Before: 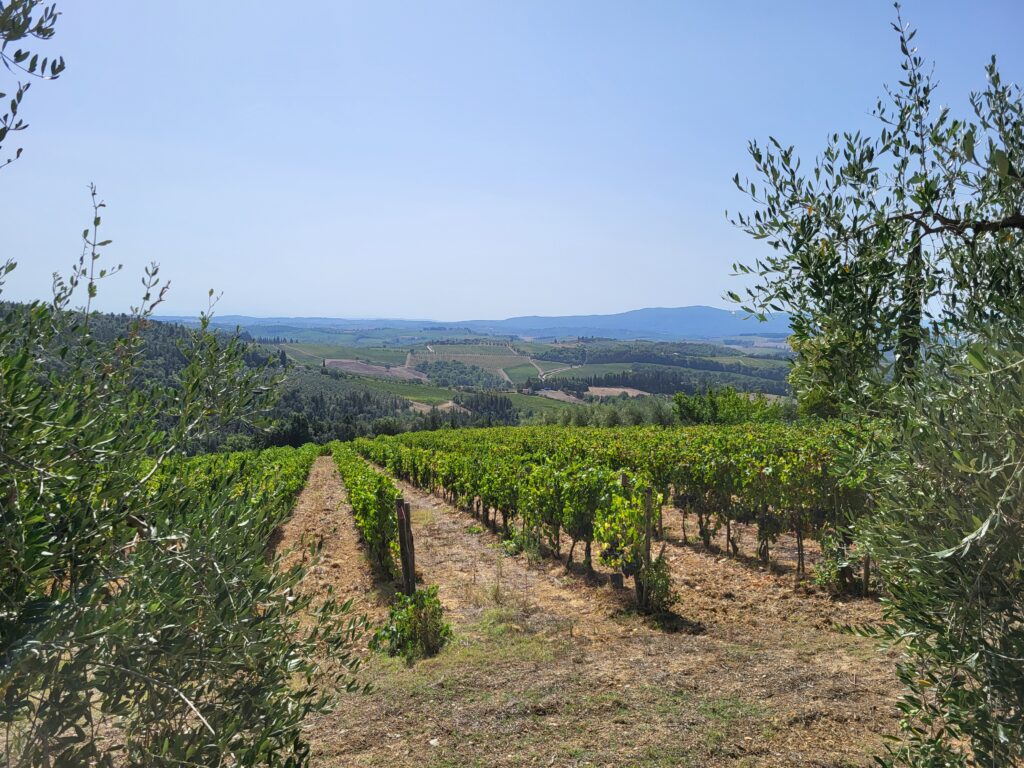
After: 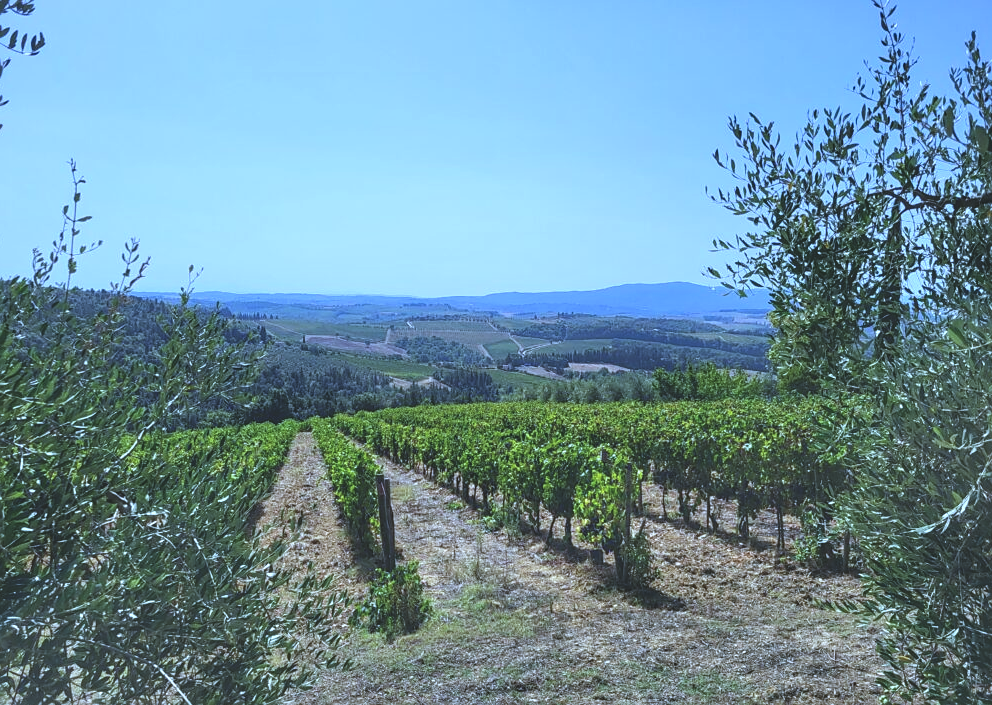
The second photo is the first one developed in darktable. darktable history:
color calibration: illuminant Planckian (black body), adaptation linear Bradford (ICC v4), x 0.361, y 0.366, temperature 4511.61 K, saturation algorithm version 1 (2020)
exposure: black level correction -0.028, compensate highlight preservation false
white balance: red 0.871, blue 1.249
sharpen: radius 1.559, amount 0.373, threshold 1.271
local contrast: highlights 83%, shadows 81%
crop: left 1.964%, top 3.251%, right 1.122%, bottom 4.933%
color correction: highlights a* -0.182, highlights b* -0.124
